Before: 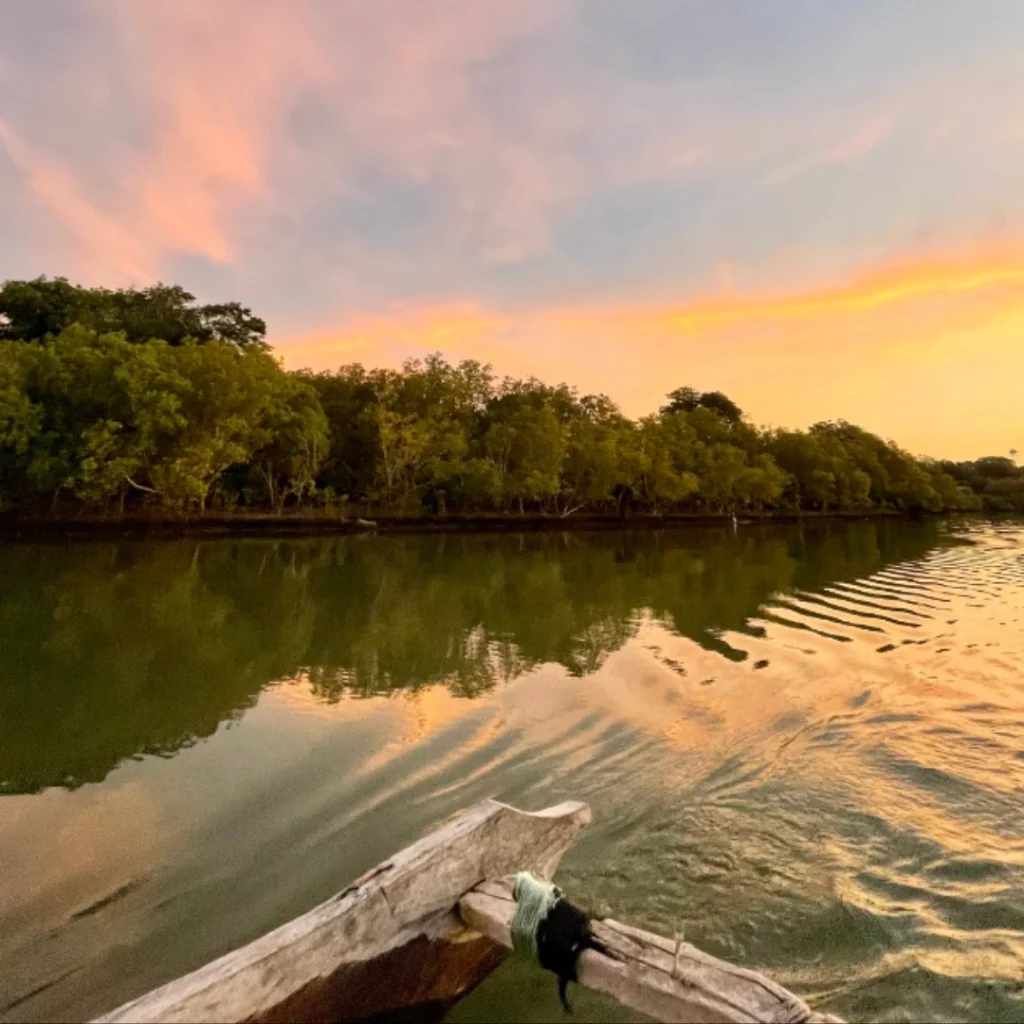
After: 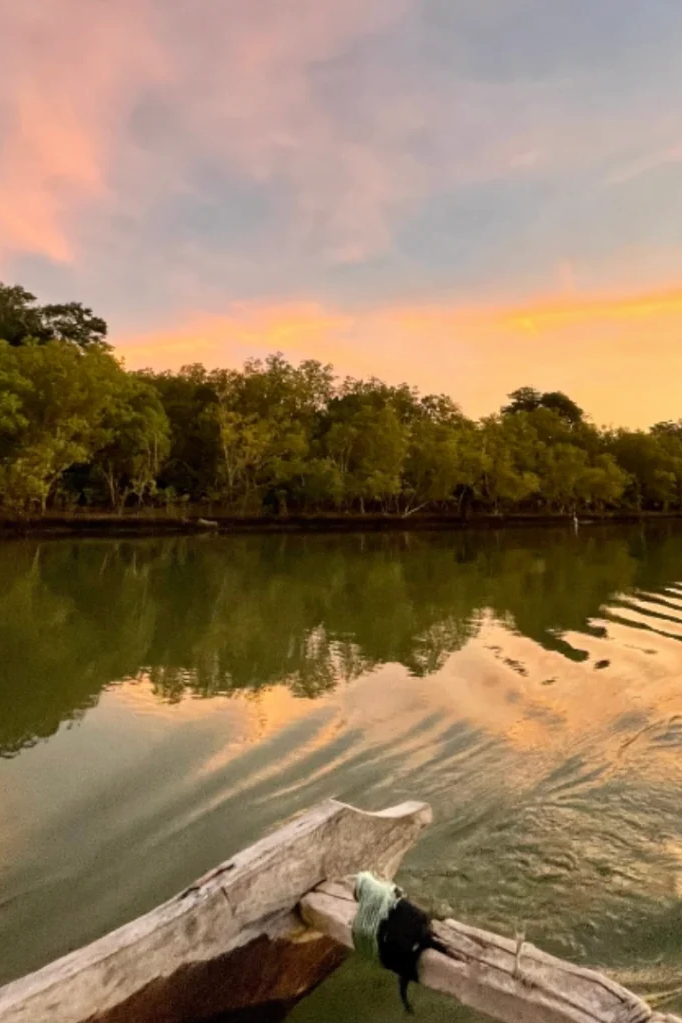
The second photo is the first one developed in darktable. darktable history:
crop and rotate: left 15.546%, right 17.787%
shadows and highlights: radius 264.75, soften with gaussian
